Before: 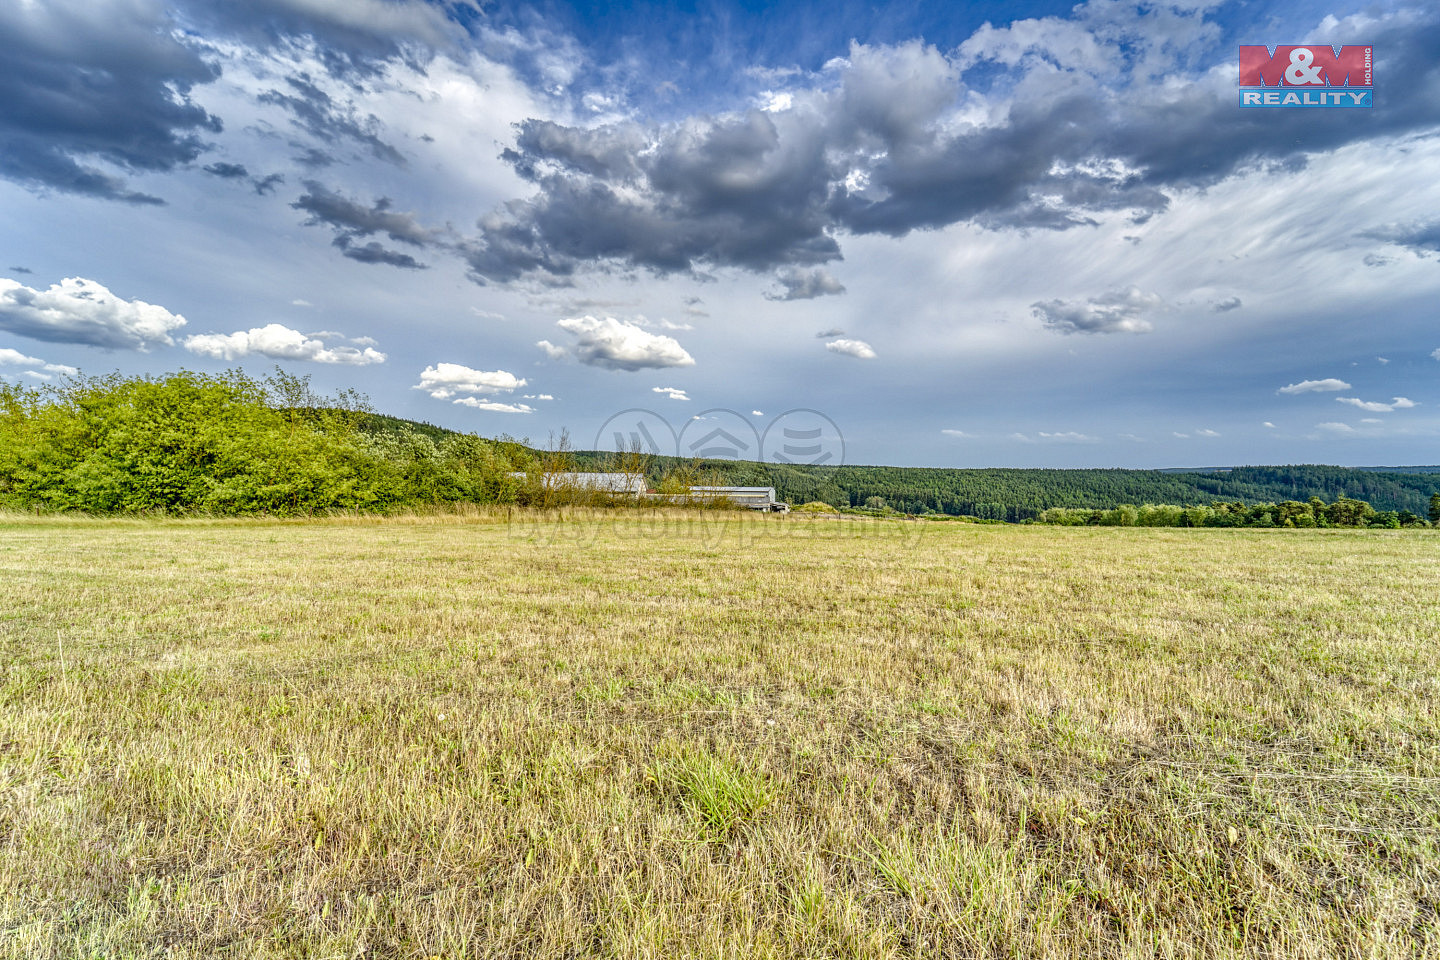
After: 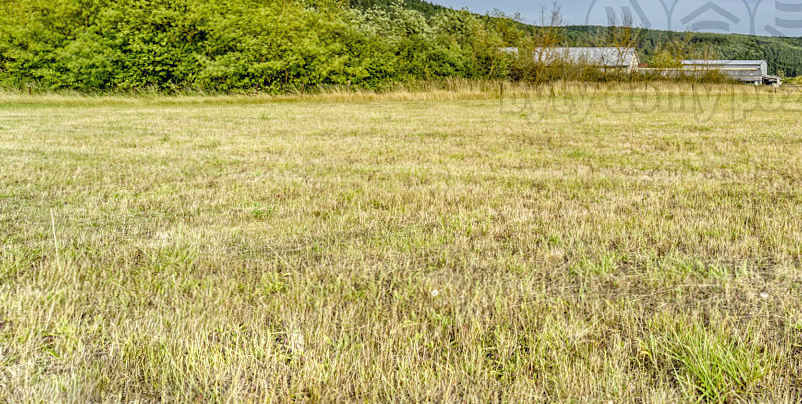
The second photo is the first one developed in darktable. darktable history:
crop: top 44.483%, right 43.593%, bottom 12.892%
rotate and perspective: rotation -0.45°, automatic cropping original format, crop left 0.008, crop right 0.992, crop top 0.012, crop bottom 0.988
